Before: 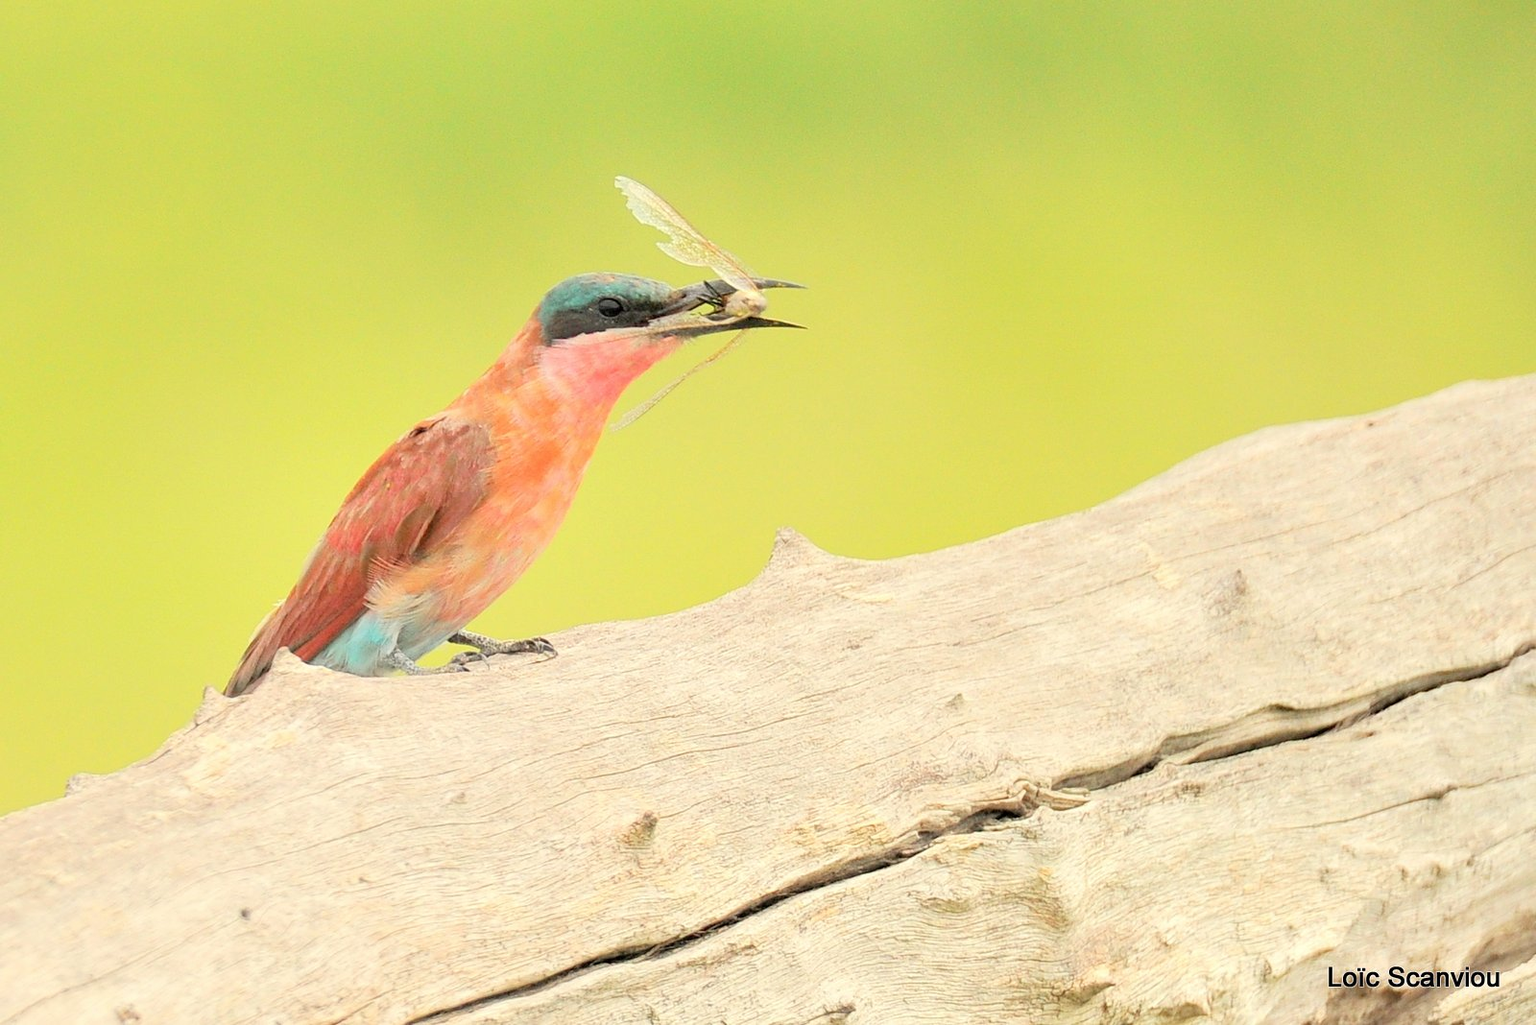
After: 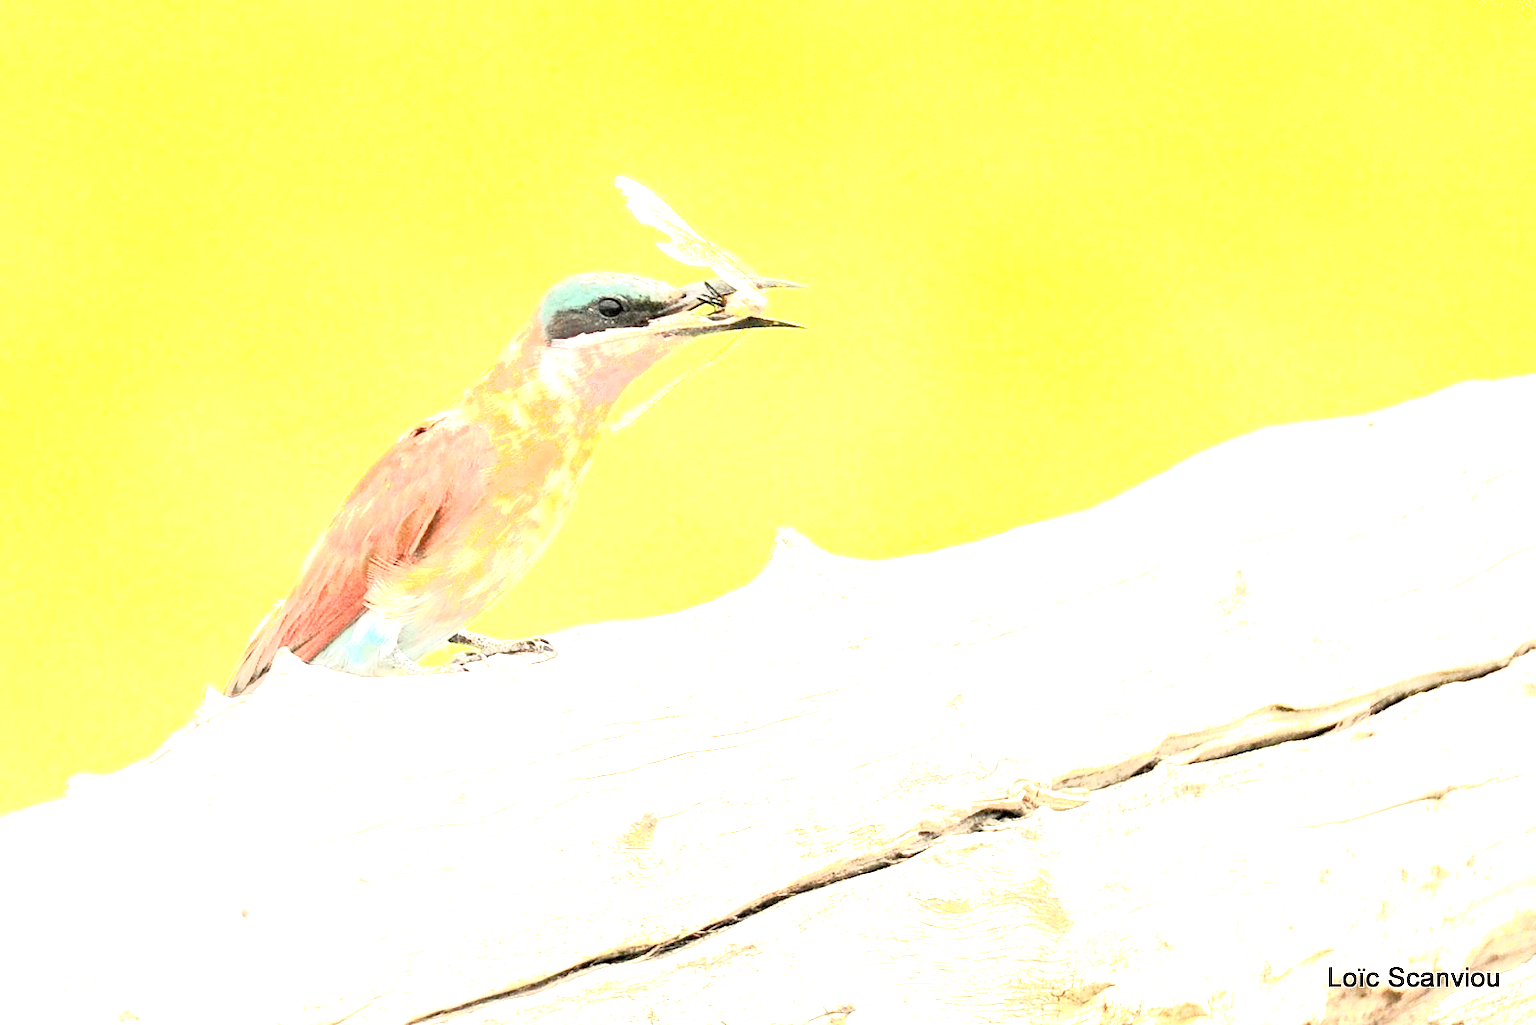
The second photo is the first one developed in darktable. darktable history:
shadows and highlights: shadows -1.89, highlights 41.25
exposure: black level correction 0.001, exposure 1.13 EV, compensate highlight preservation false
color zones: curves: ch2 [(0, 0.5) (0.143, 0.5) (0.286, 0.489) (0.415, 0.421) (0.571, 0.5) (0.714, 0.5) (0.857, 0.5) (1, 0.5)]
